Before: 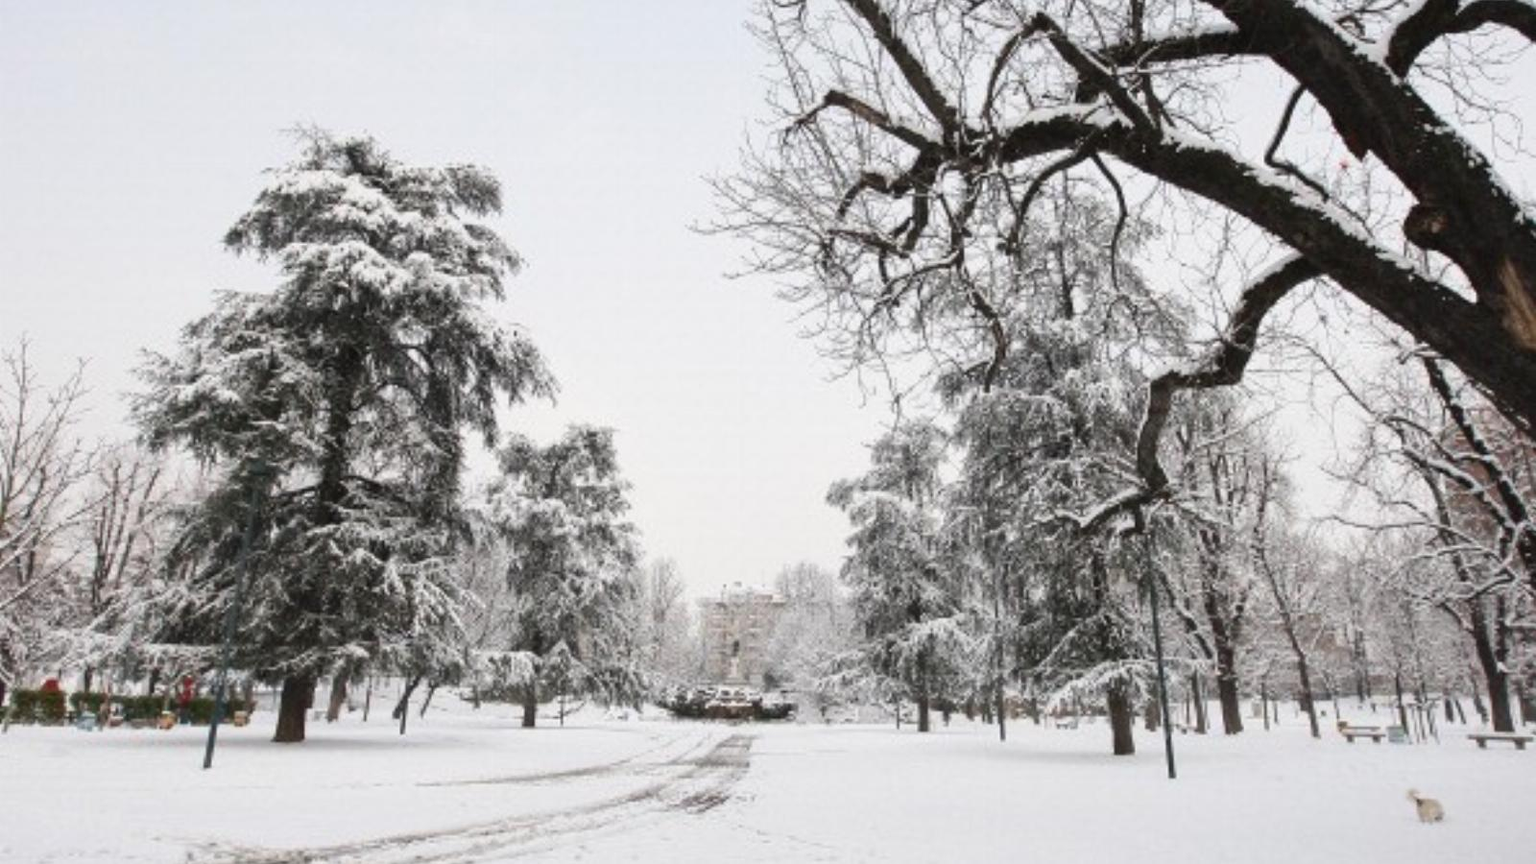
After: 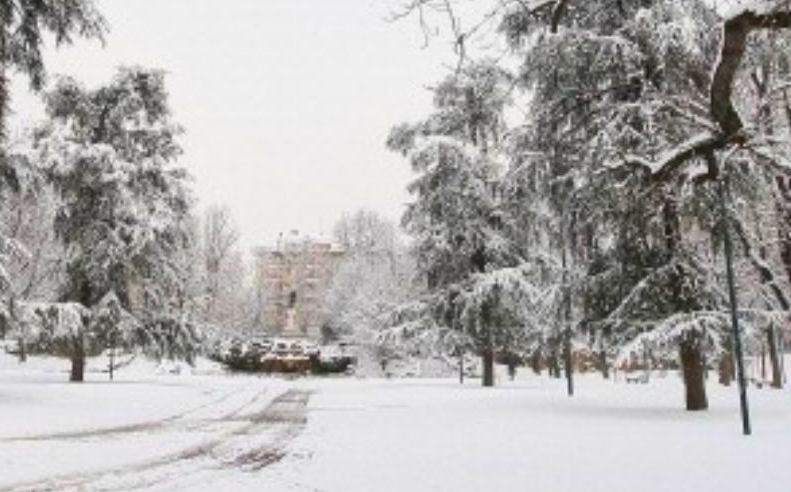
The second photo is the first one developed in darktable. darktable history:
crop: left 29.672%, top 41.786%, right 20.851%, bottom 3.487%
color balance rgb: perceptual saturation grading › global saturation 100%
